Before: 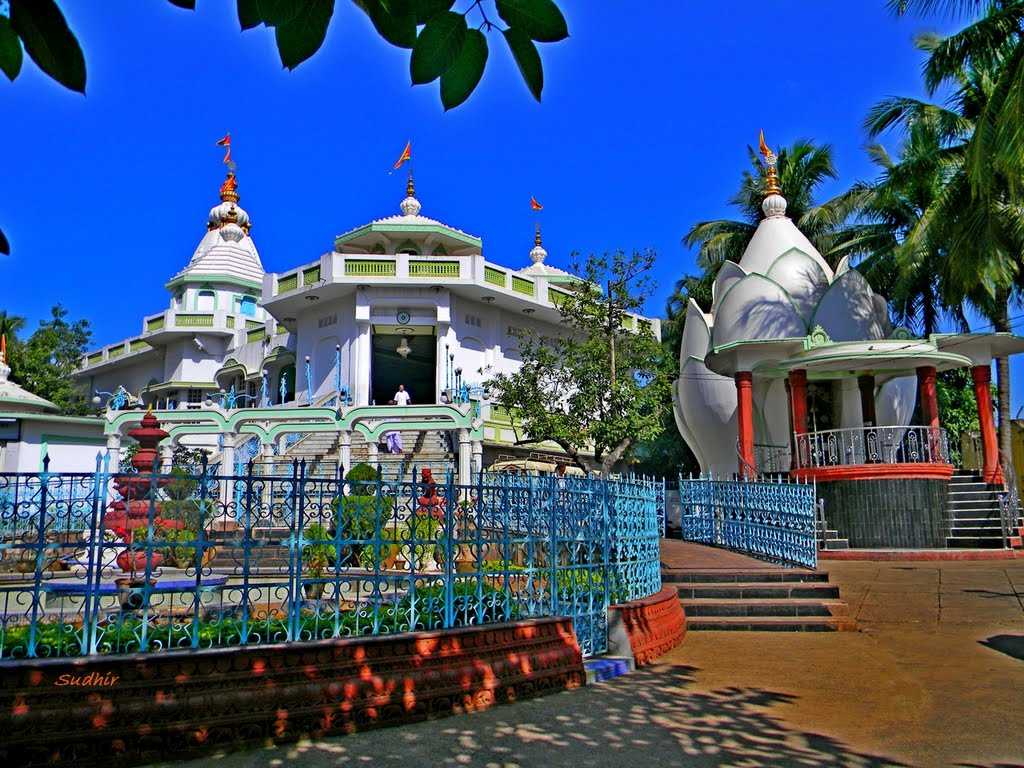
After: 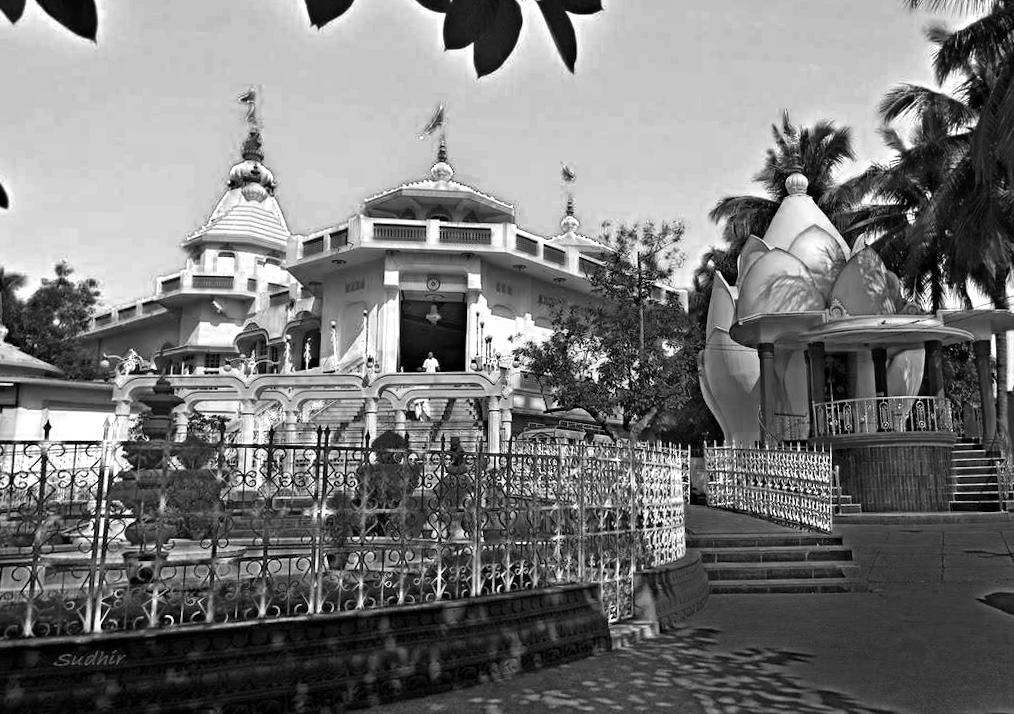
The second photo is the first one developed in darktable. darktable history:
contrast brightness saturation: saturation -0.05
rotate and perspective: rotation 0.679°, lens shift (horizontal) 0.136, crop left 0.009, crop right 0.991, crop top 0.078, crop bottom 0.95
color zones: curves: ch0 [(0.287, 0.048) (0.493, 0.484) (0.737, 0.816)]; ch1 [(0, 0) (0.143, 0) (0.286, 0) (0.429, 0) (0.571, 0) (0.714, 0) (0.857, 0)]
